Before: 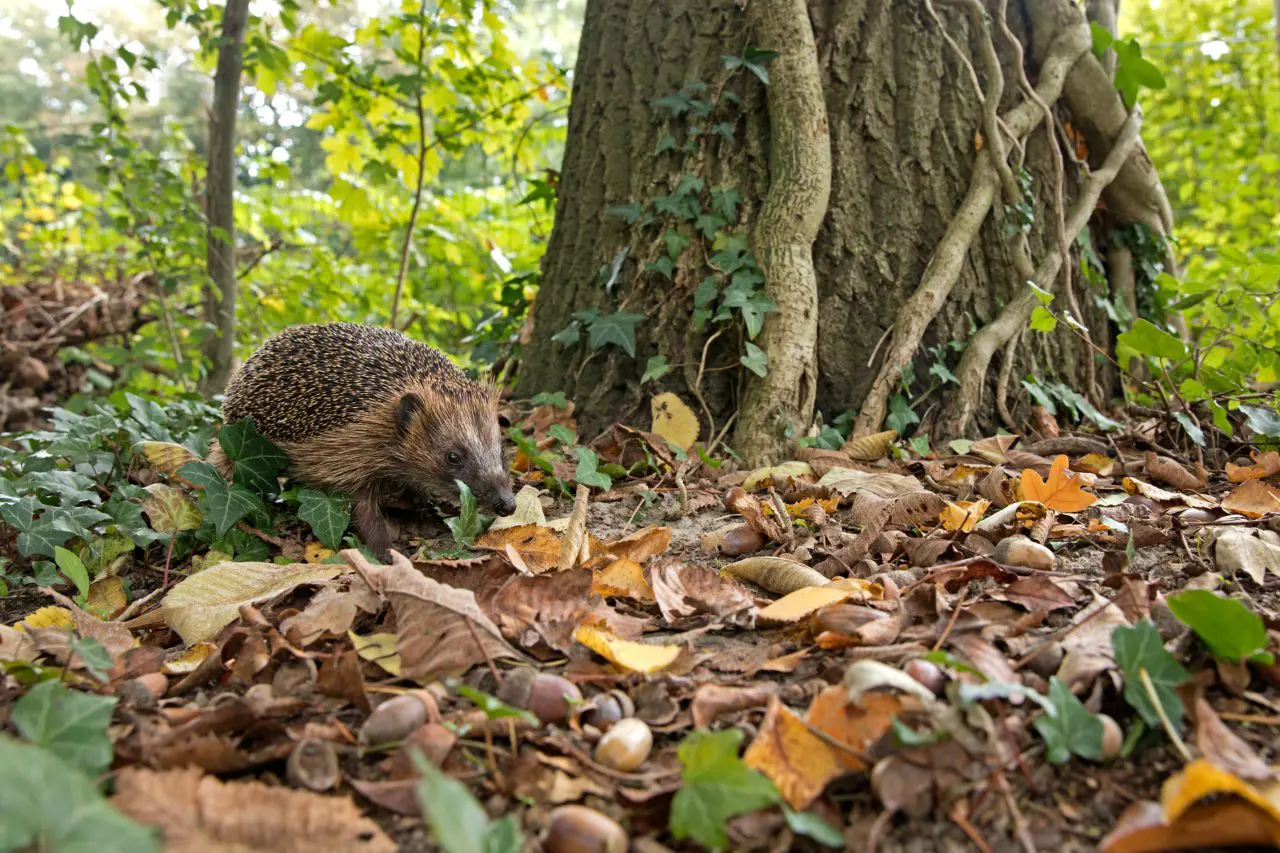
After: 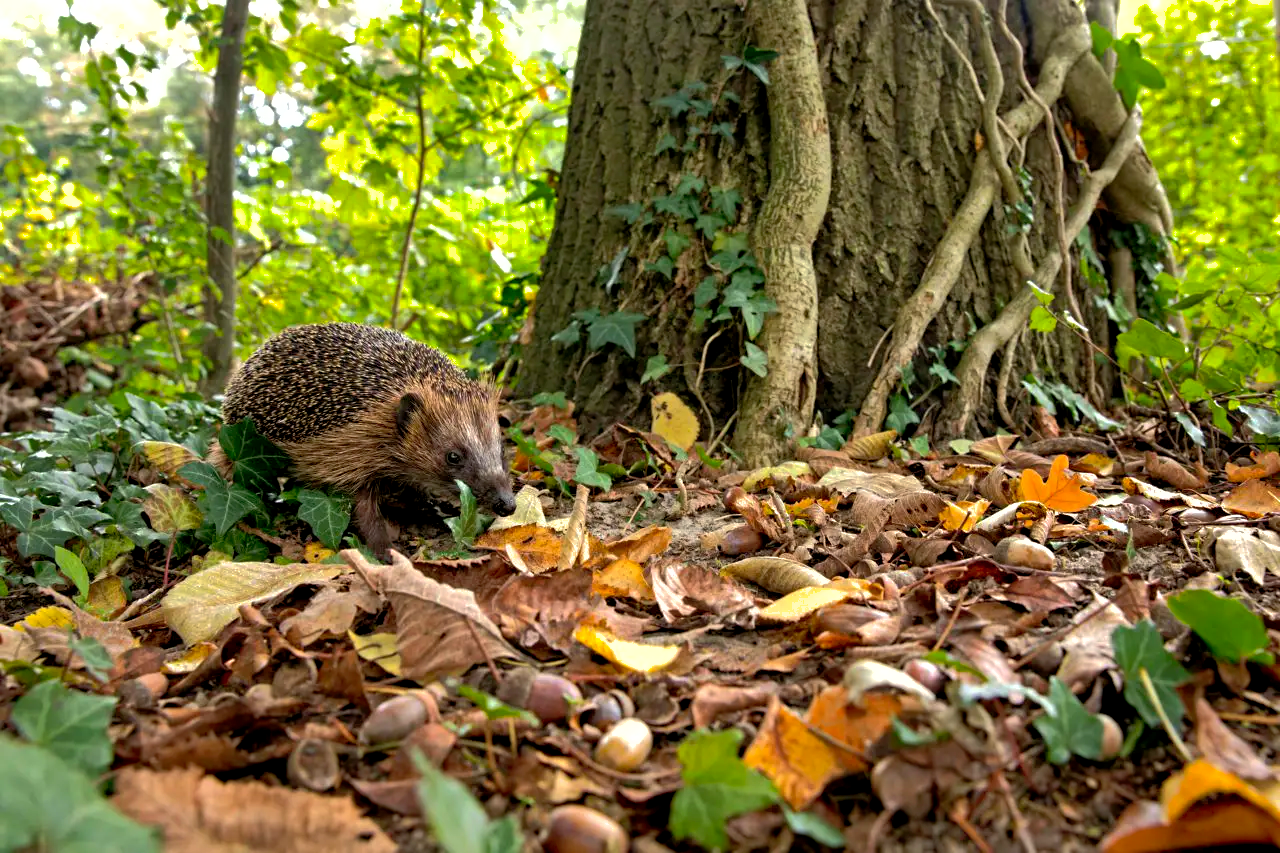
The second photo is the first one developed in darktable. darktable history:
shadows and highlights: on, module defaults
color balance: lift [0.991, 1, 1, 1], gamma [0.996, 1, 1, 1], input saturation 98.52%, contrast 20.34%, output saturation 103.72%
